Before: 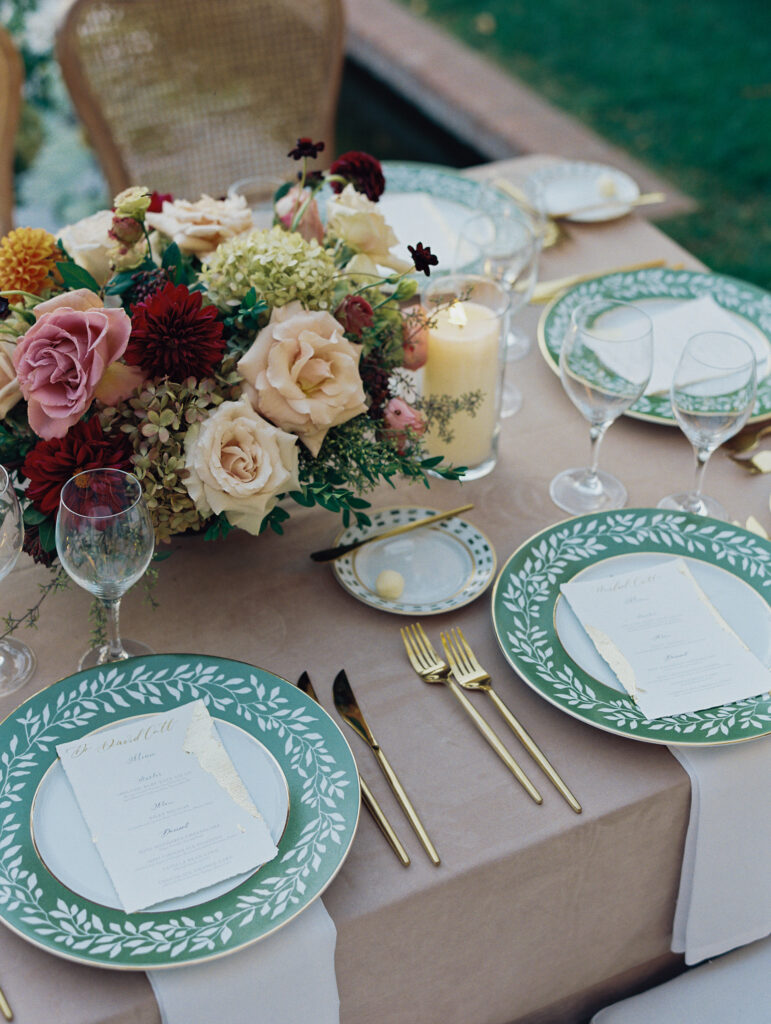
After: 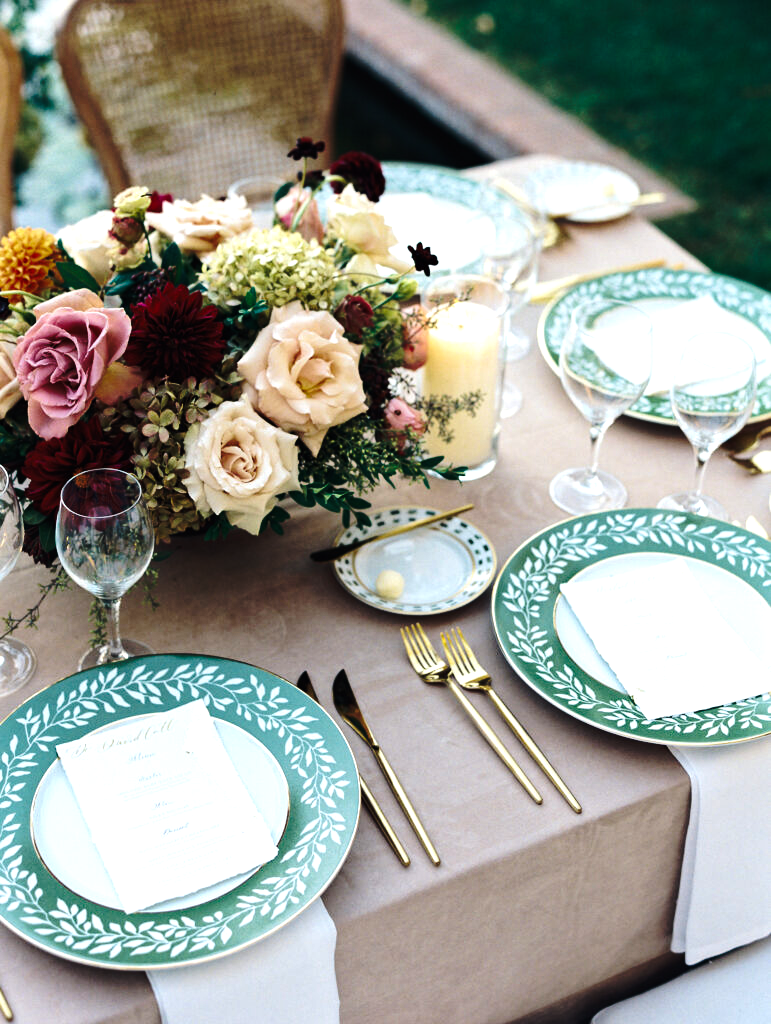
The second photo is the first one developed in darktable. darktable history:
base curve: curves: ch0 [(0, 0) (0.073, 0.04) (0.157, 0.139) (0.492, 0.492) (0.758, 0.758) (1, 1)], preserve colors none
tone equalizer: -8 EV -0.75 EV, -7 EV -0.7 EV, -6 EV -0.6 EV, -5 EV -0.4 EV, -3 EV 0.4 EV, -2 EV 0.6 EV, -1 EV 0.7 EV, +0 EV 0.75 EV, edges refinement/feathering 500, mask exposure compensation -1.57 EV, preserve details no
exposure: black level correction 0, exposure 0.3 EV, compensate highlight preservation false
